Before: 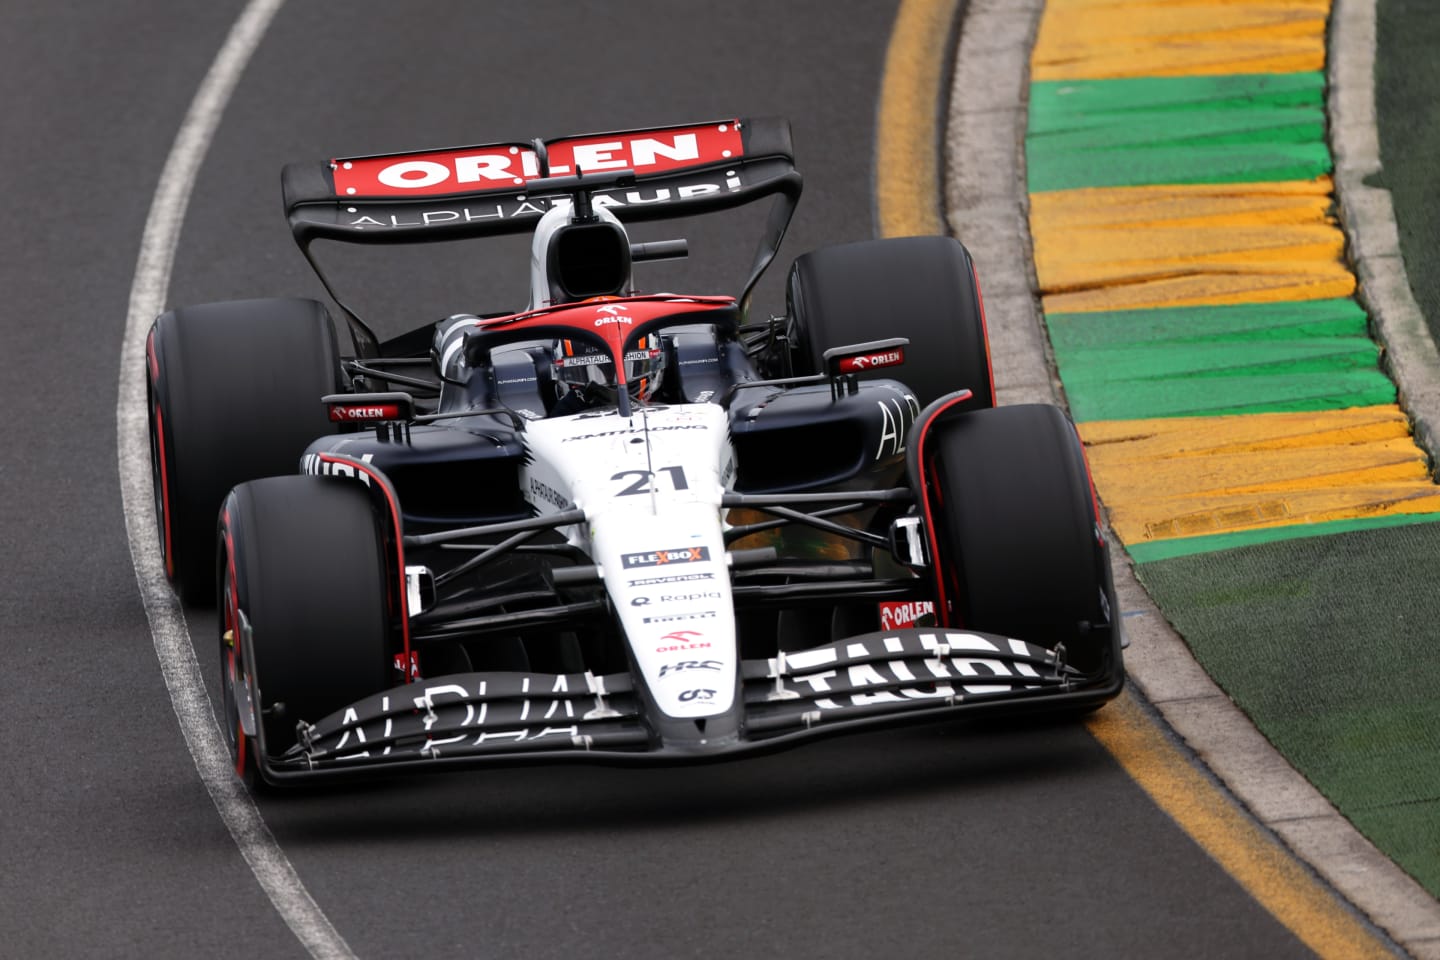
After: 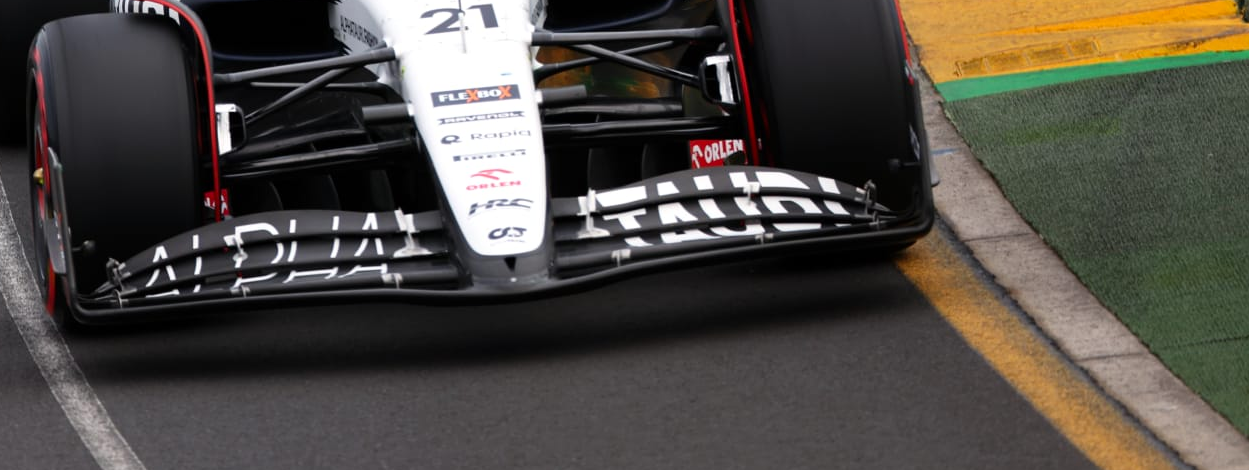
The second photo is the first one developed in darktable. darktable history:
contrast brightness saturation: saturation 0.101
crop and rotate: left 13.251%, top 48.185%, bottom 2.788%
